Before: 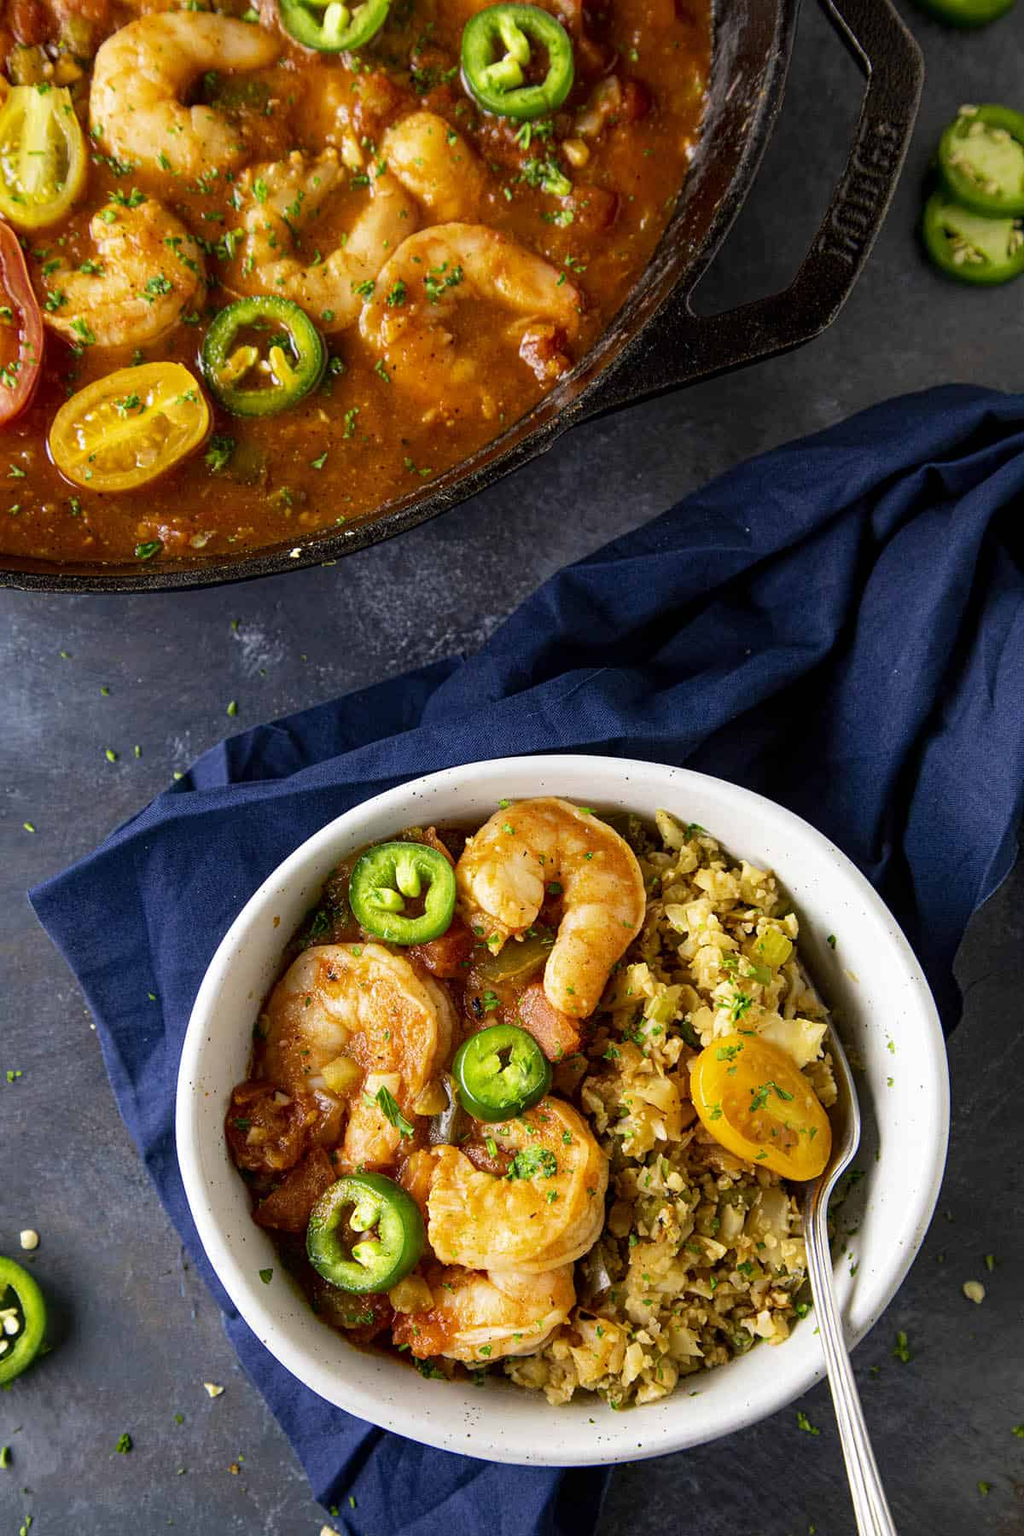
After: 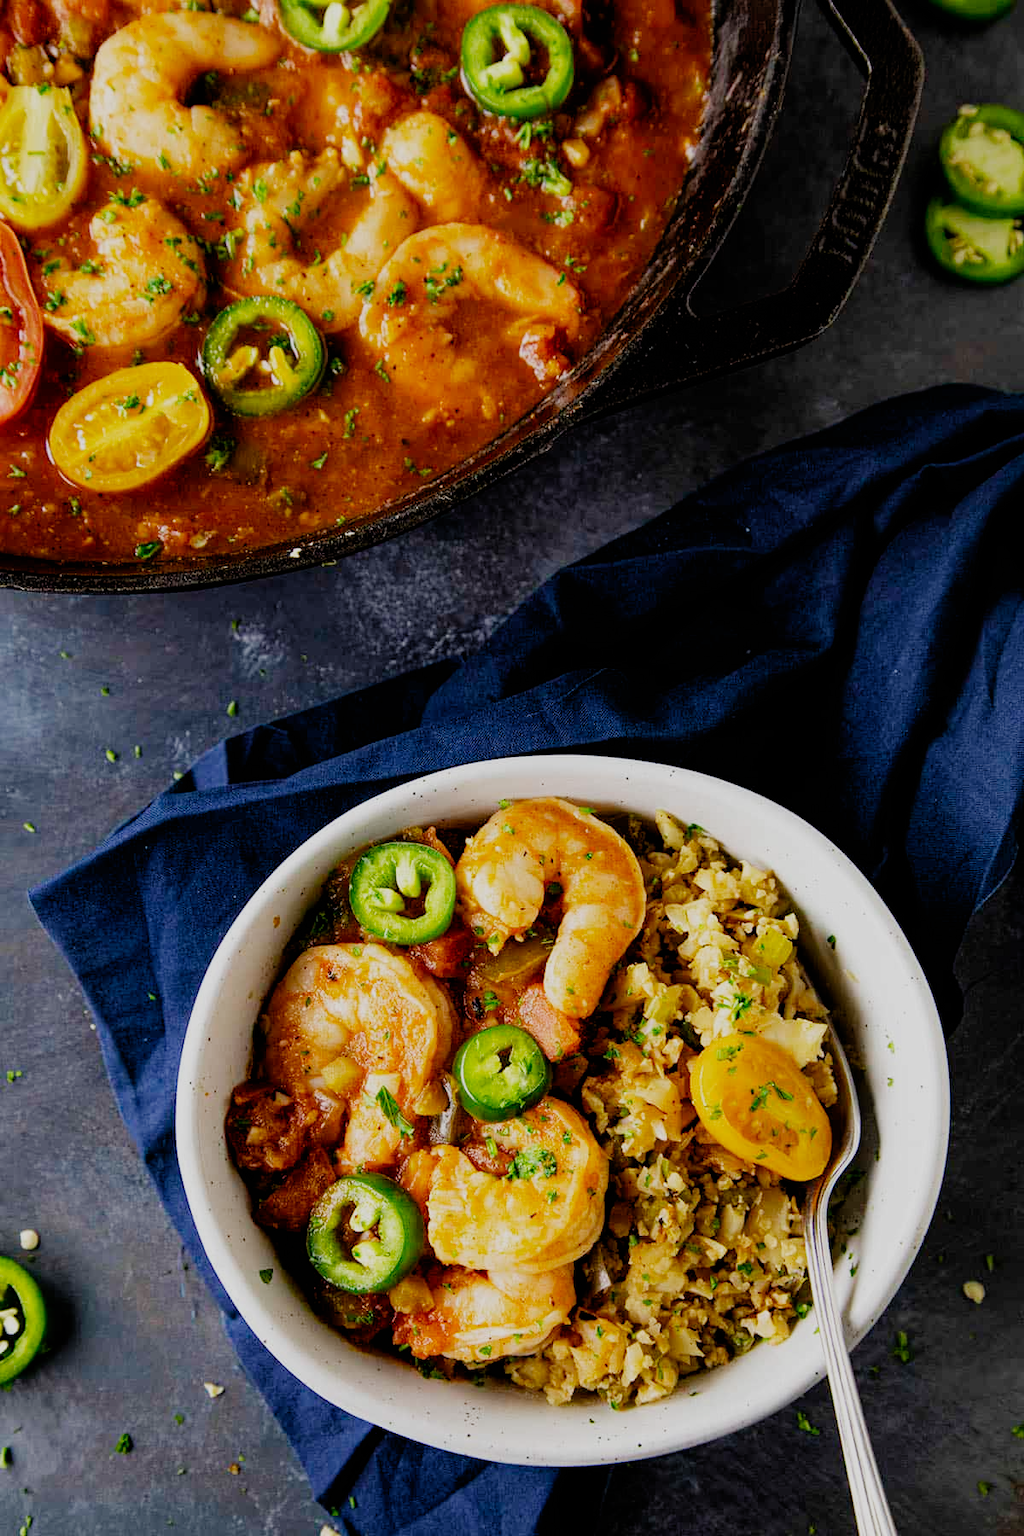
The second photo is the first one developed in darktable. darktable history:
filmic rgb: black relative exposure -7.65 EV, white relative exposure 4.56 EV, hardness 3.61, contrast 1.057, add noise in highlights 0, preserve chrominance no, color science v3 (2019), use custom middle-gray values true, contrast in highlights soft
